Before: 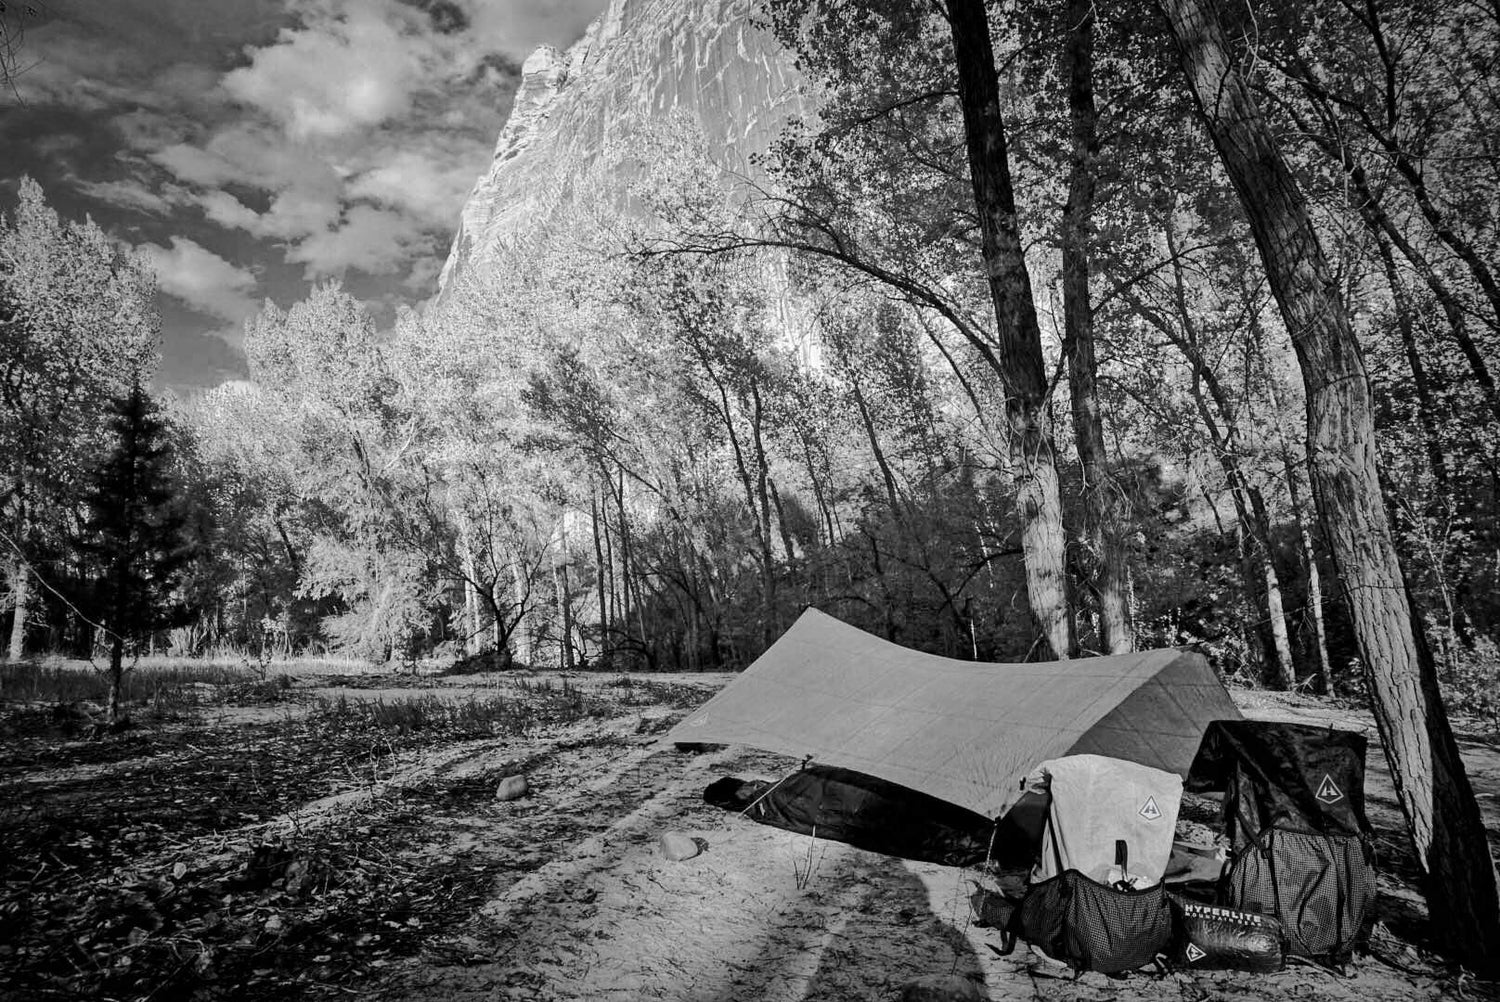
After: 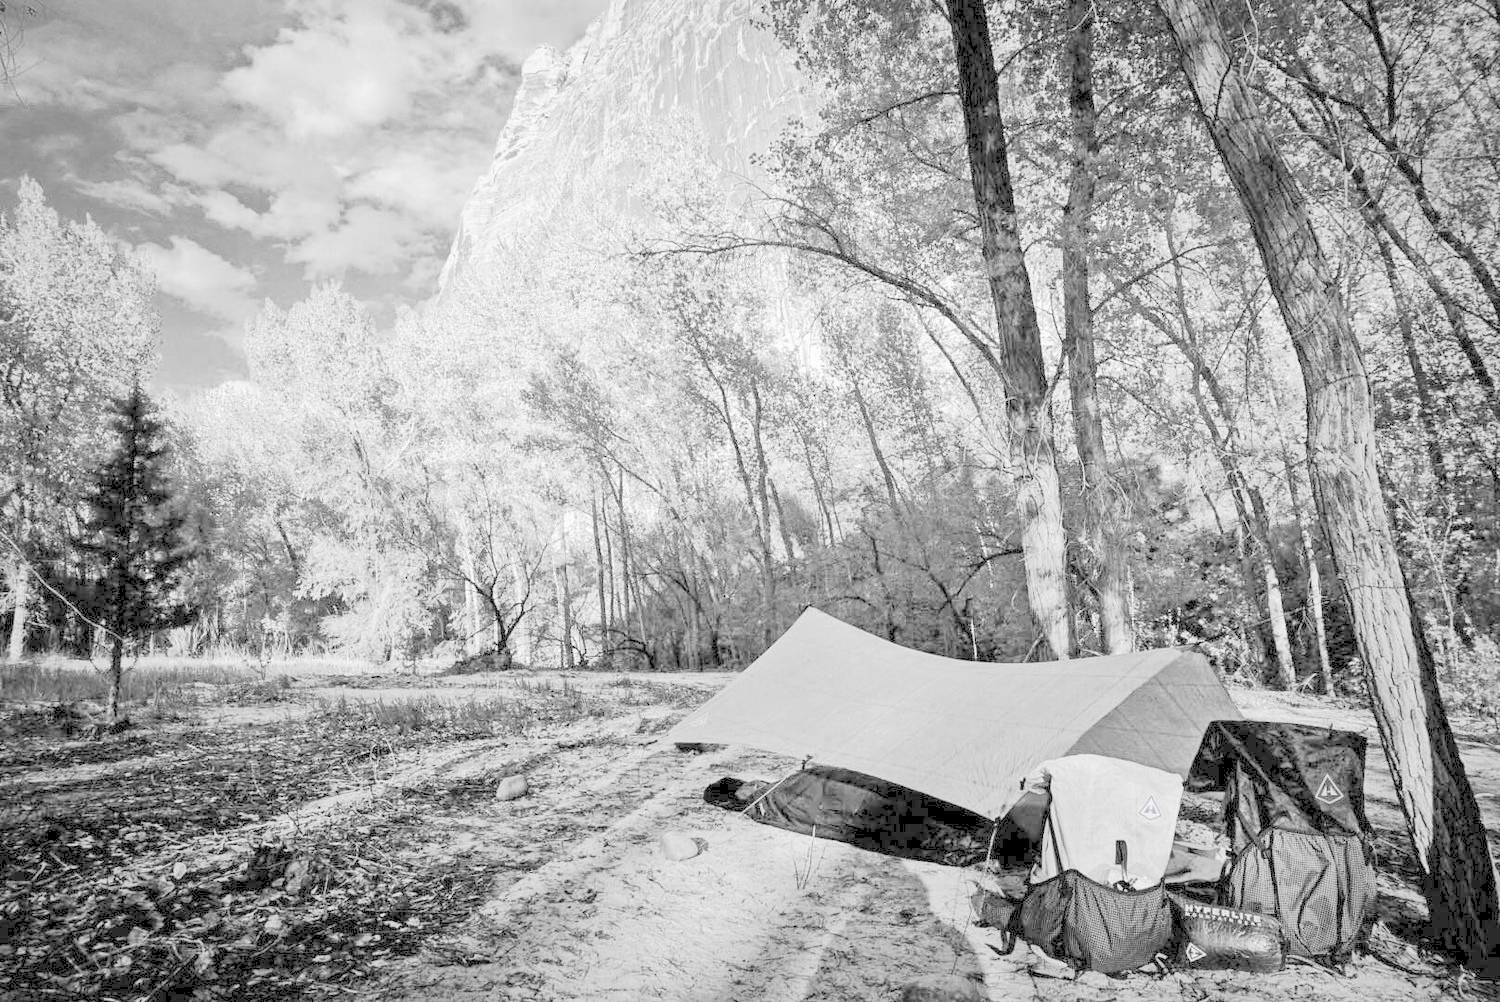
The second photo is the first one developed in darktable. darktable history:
contrast brightness saturation: brightness 1
